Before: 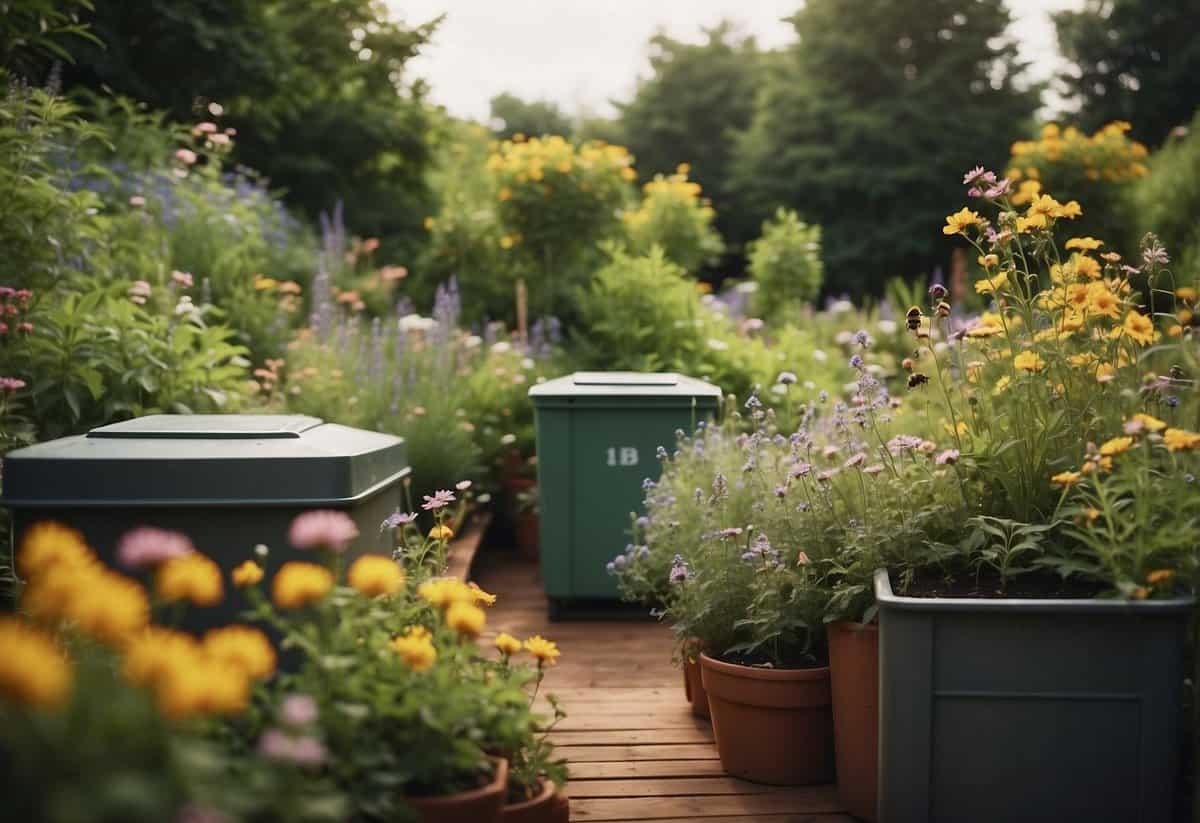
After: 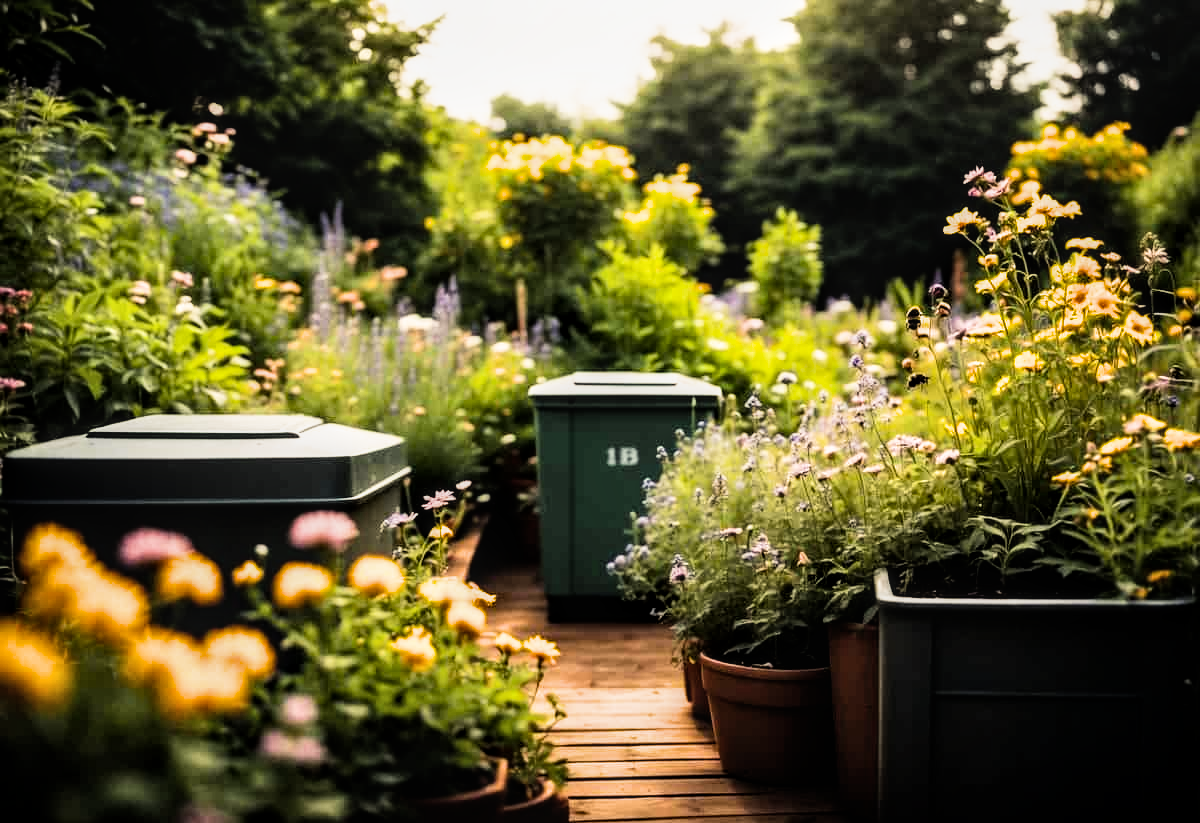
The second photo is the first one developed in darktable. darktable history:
local contrast: on, module defaults
exposure: black level correction 0, exposure 0.498 EV, compensate highlight preservation false
color zones: curves: ch0 [(0, 0.5) (0.143, 0.5) (0.286, 0.5) (0.429, 0.5) (0.571, 0.5) (0.714, 0.476) (0.857, 0.5) (1, 0.5)]; ch2 [(0, 0.5) (0.143, 0.5) (0.286, 0.5) (0.429, 0.5) (0.571, 0.5) (0.714, 0.487) (0.857, 0.5) (1, 0.5)]
color balance rgb: highlights gain › chroma 3.045%, highlights gain › hue 78.26°, perceptual saturation grading › global saturation 29.758%, perceptual brilliance grading › global brilliance 14.492%, perceptual brilliance grading › shadows -34.915%
filmic rgb: black relative exposure -5.04 EV, white relative exposure 3.53 EV, hardness 3.17, contrast 1.41, highlights saturation mix -49.2%
